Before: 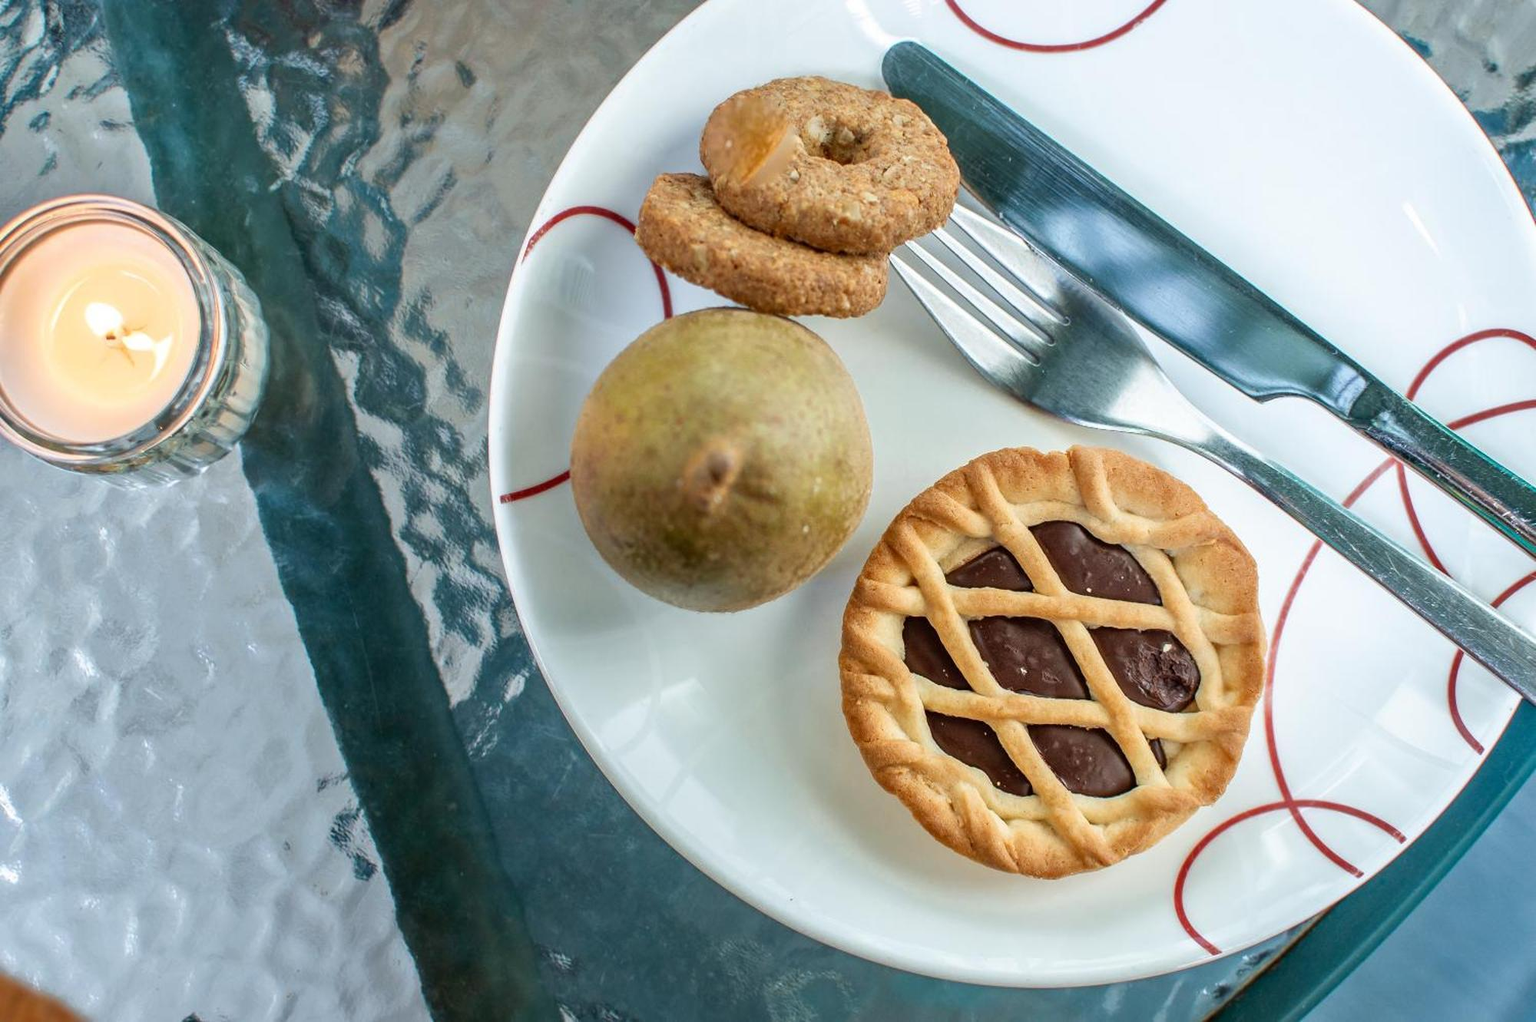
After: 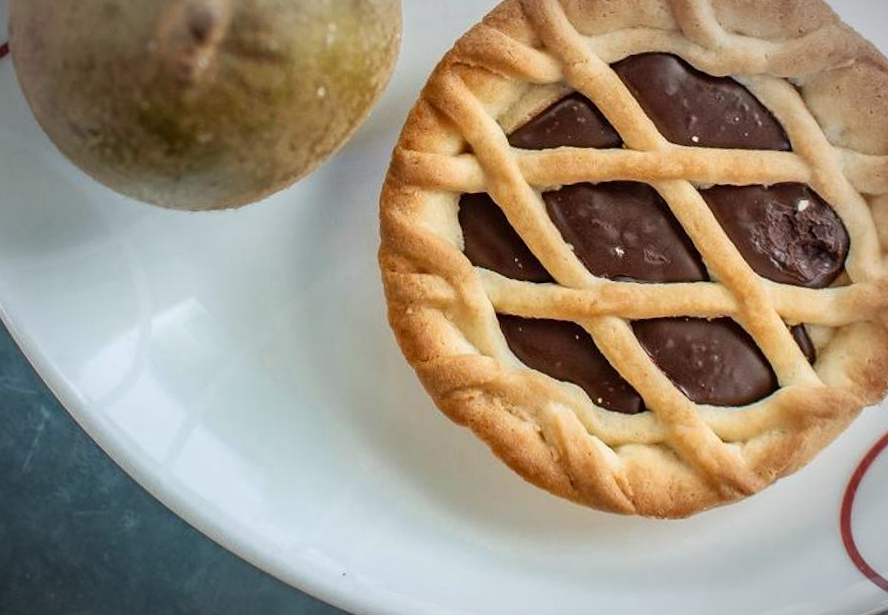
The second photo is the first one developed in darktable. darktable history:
white balance: red 1.004, blue 1.024
crop: left 37.221%, top 45.169%, right 20.63%, bottom 13.777%
vignetting: fall-off radius 60%, automatic ratio true
rotate and perspective: rotation -4.98°, automatic cropping off
